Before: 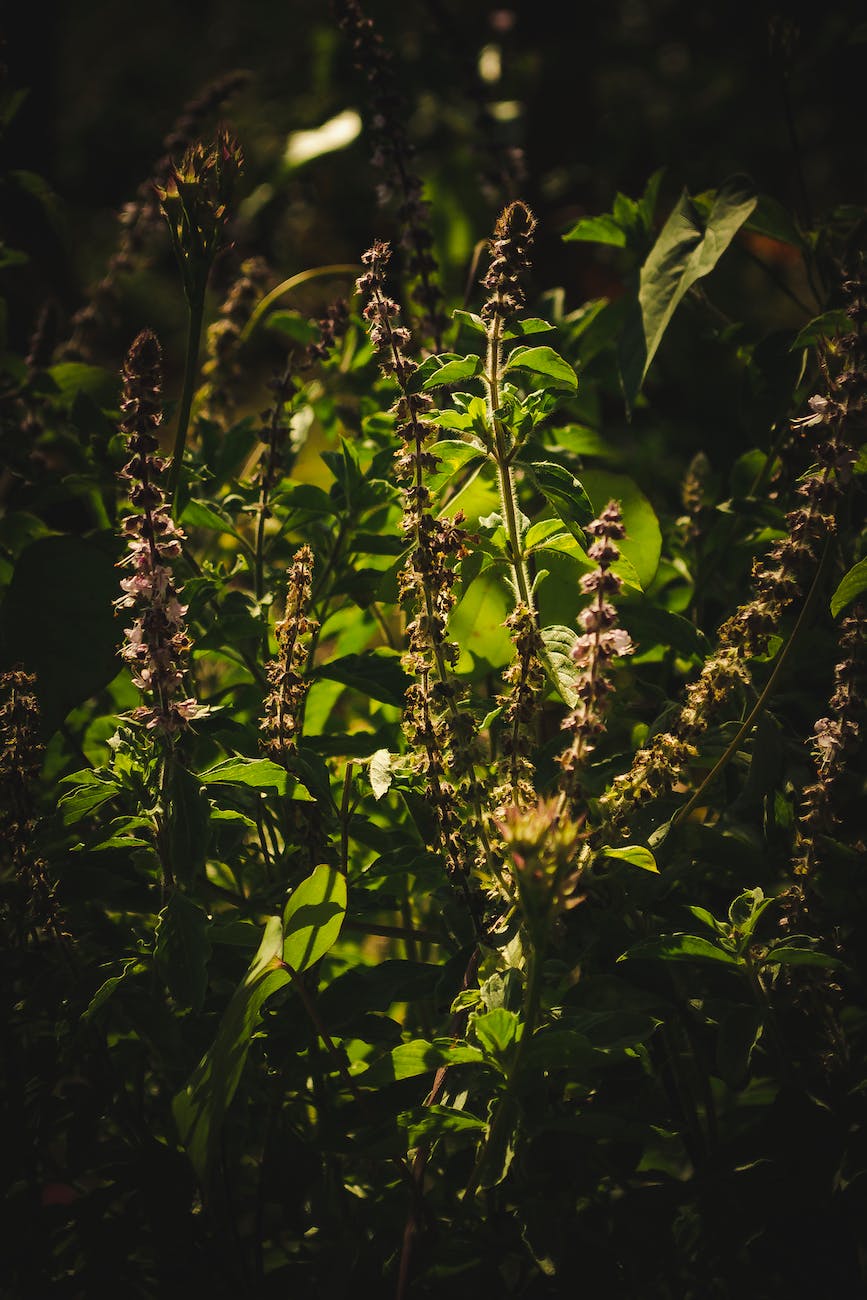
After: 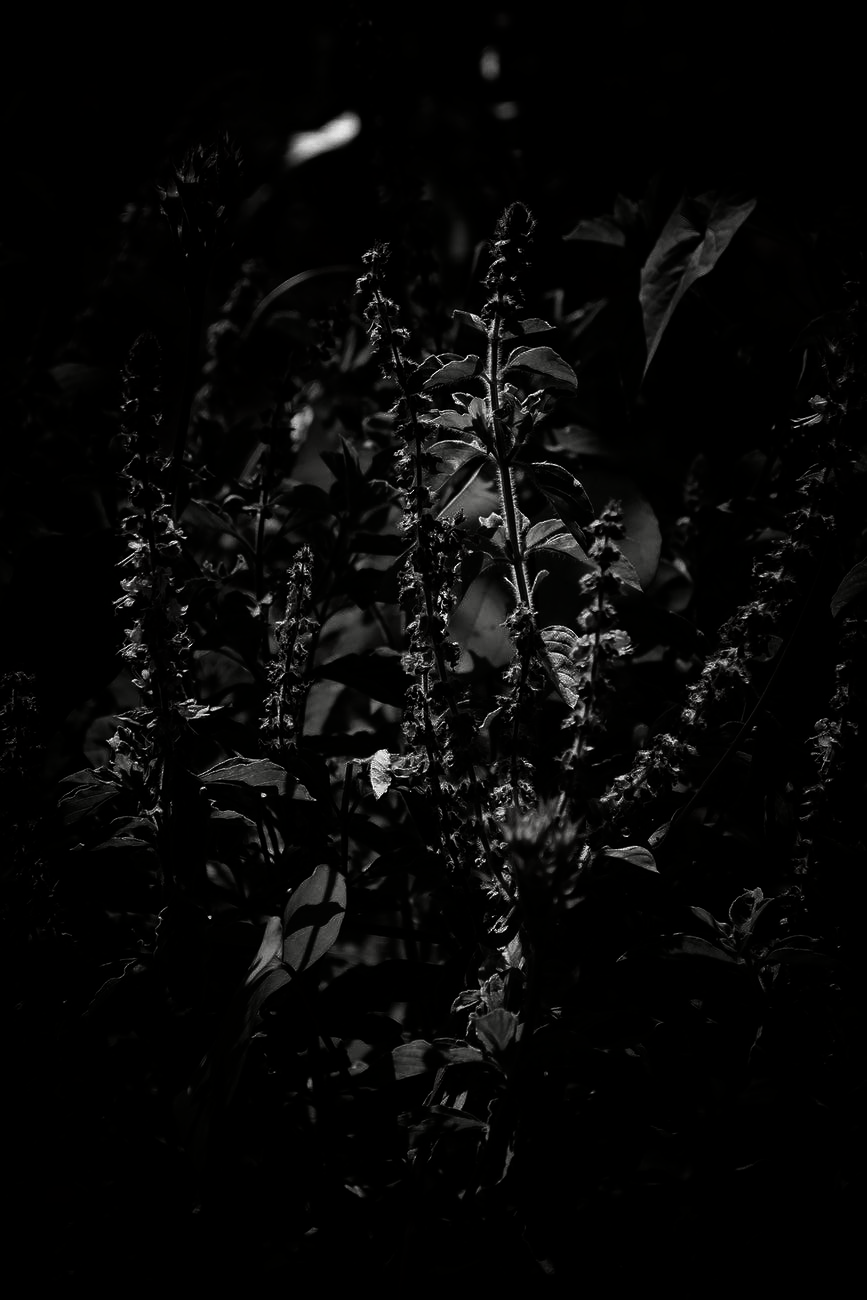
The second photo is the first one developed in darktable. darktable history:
contrast brightness saturation: contrast 0.017, brightness -0.991, saturation -0.983
